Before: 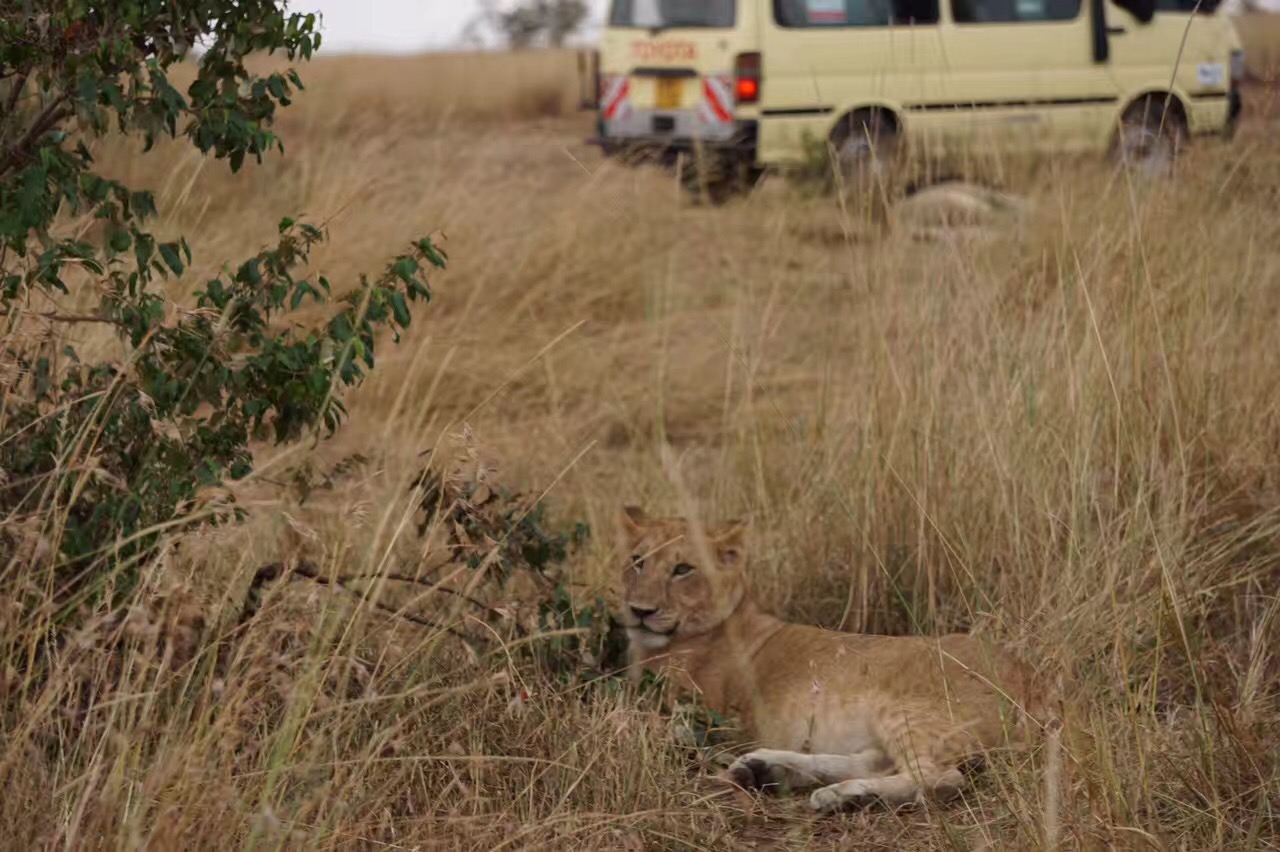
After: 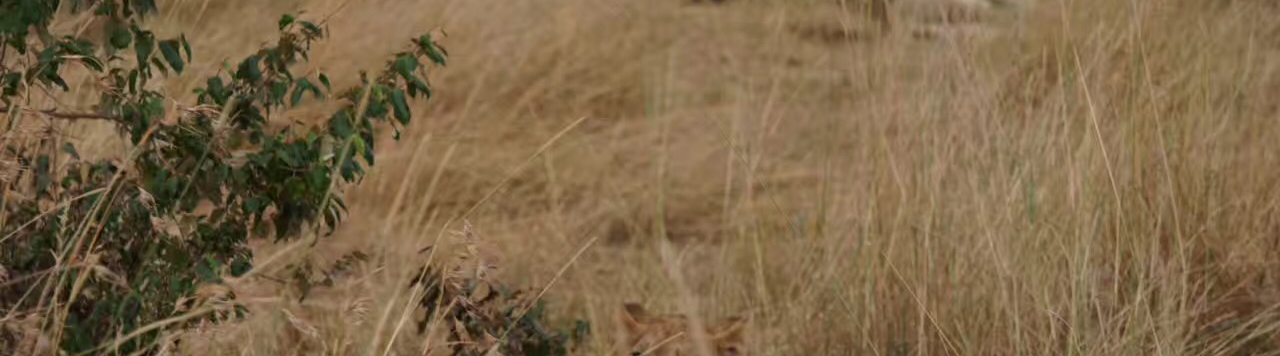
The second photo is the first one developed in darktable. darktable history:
crop and rotate: top 23.84%, bottom 34.294%
tone equalizer: on, module defaults
